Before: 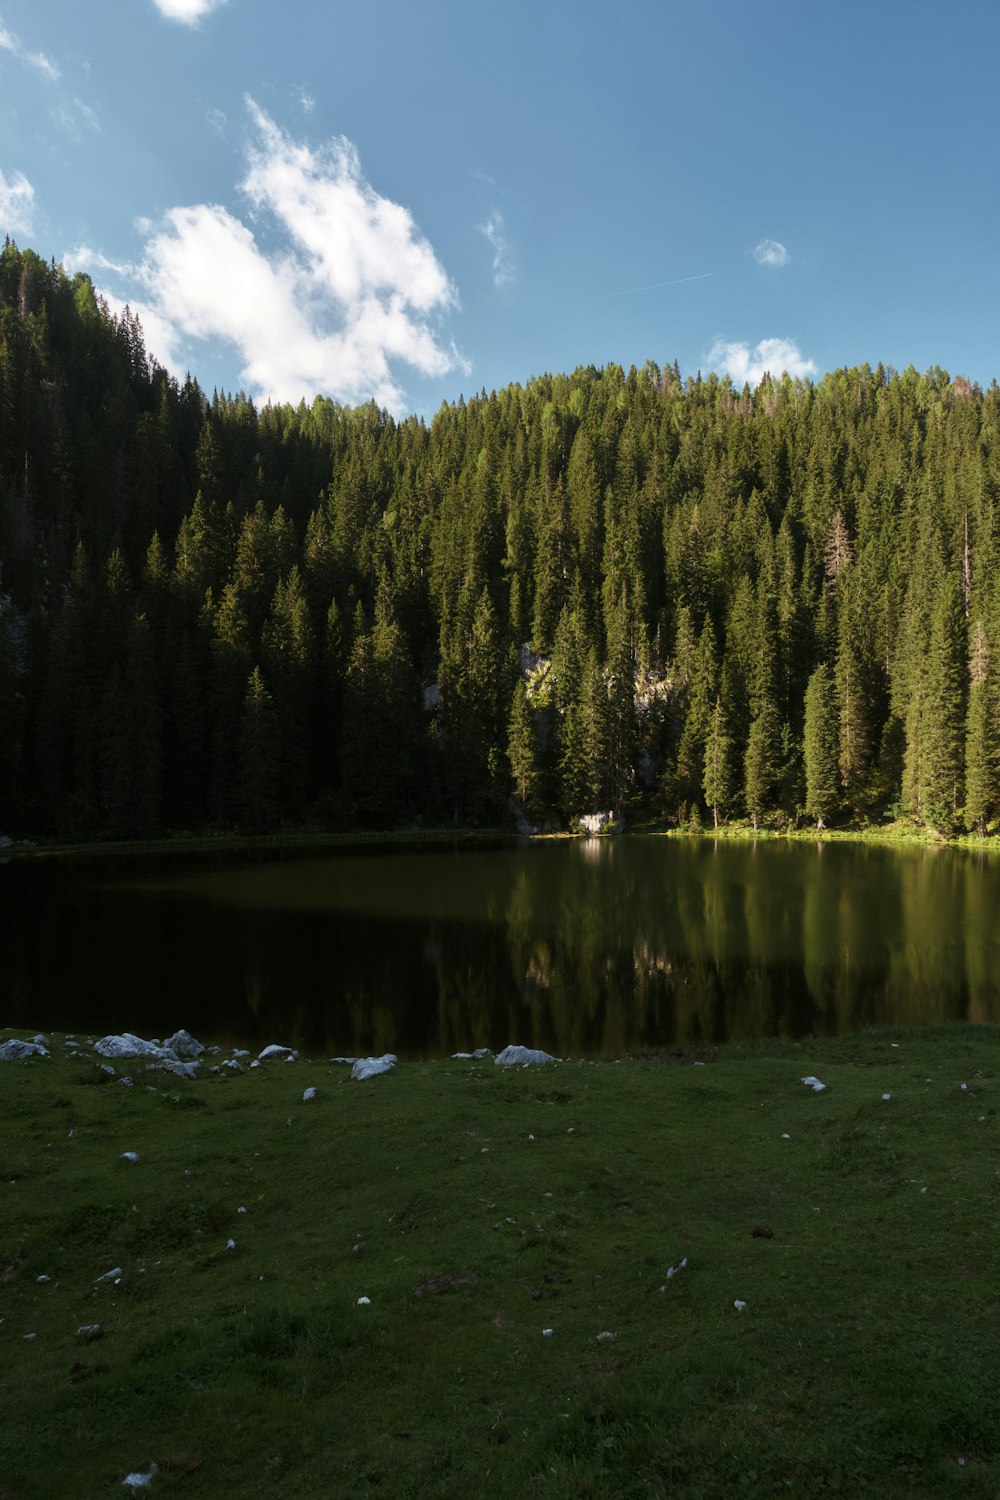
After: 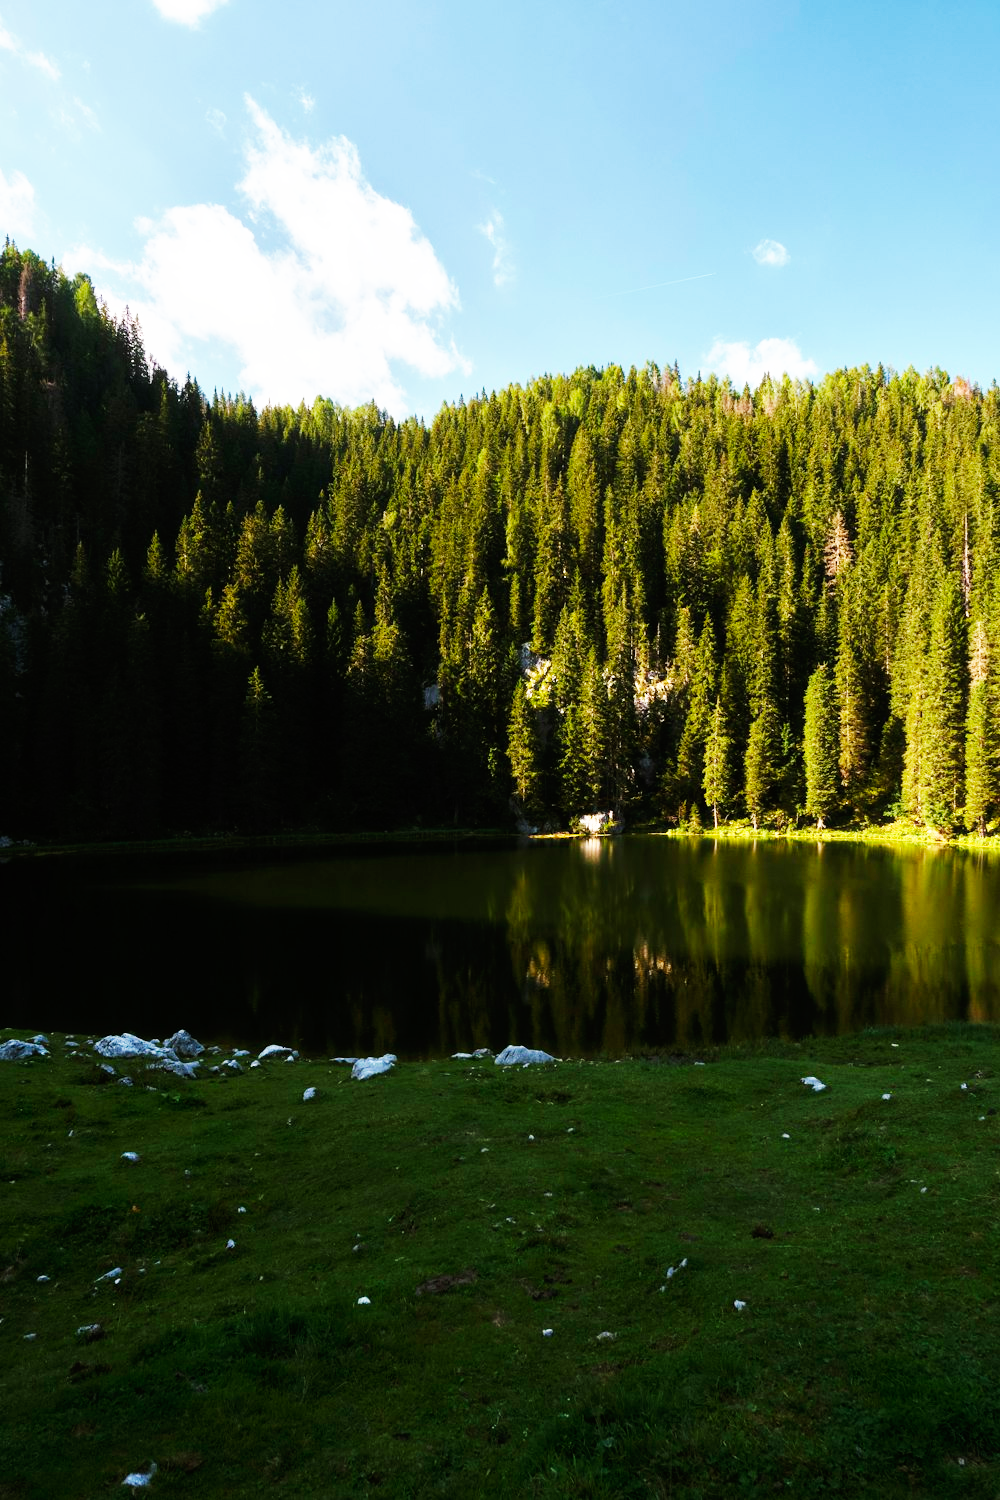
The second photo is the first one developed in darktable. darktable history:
tone equalizer: on, module defaults
base curve: curves: ch0 [(0, 0) (0.007, 0.004) (0.027, 0.03) (0.046, 0.07) (0.207, 0.54) (0.442, 0.872) (0.673, 0.972) (1, 1)], preserve colors none
